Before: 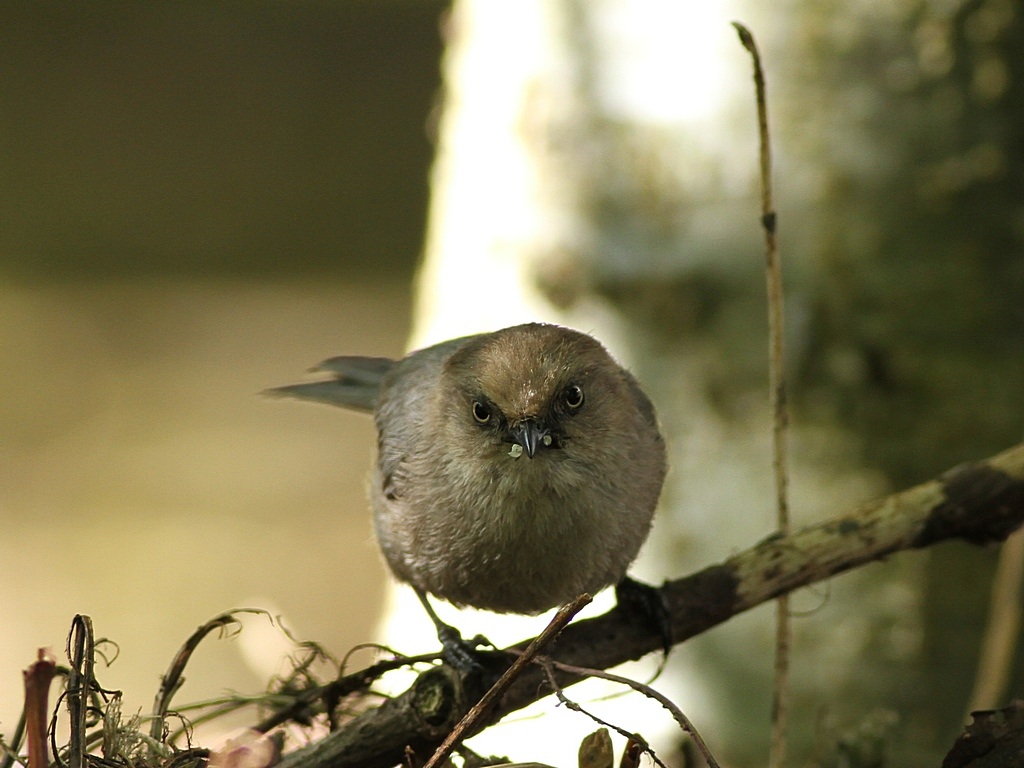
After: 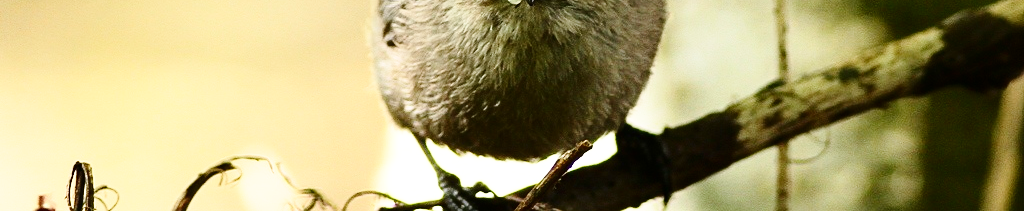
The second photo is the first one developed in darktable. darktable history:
crop and rotate: top 59.007%, bottom 13.394%
contrast brightness saturation: contrast 0.299
base curve: curves: ch0 [(0, 0) (0.028, 0.03) (0.121, 0.232) (0.46, 0.748) (0.859, 0.968) (1, 1)], preserve colors none
